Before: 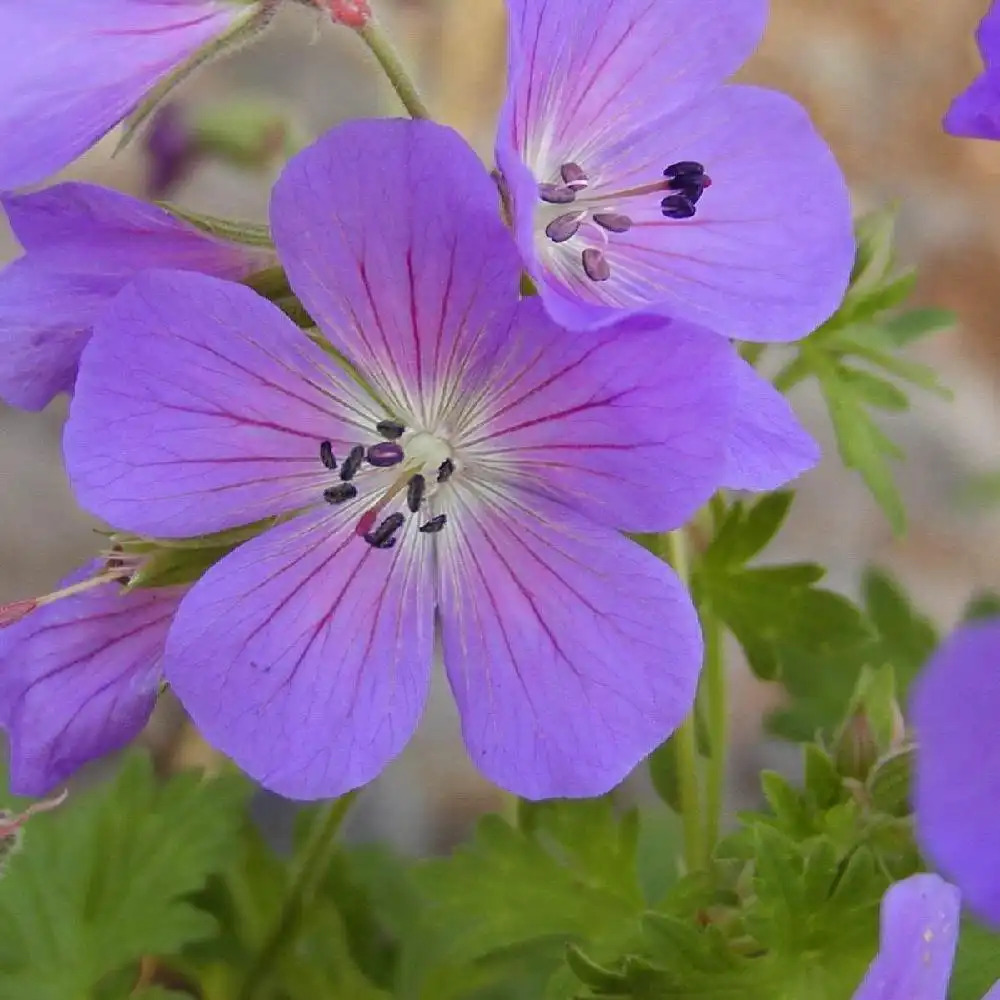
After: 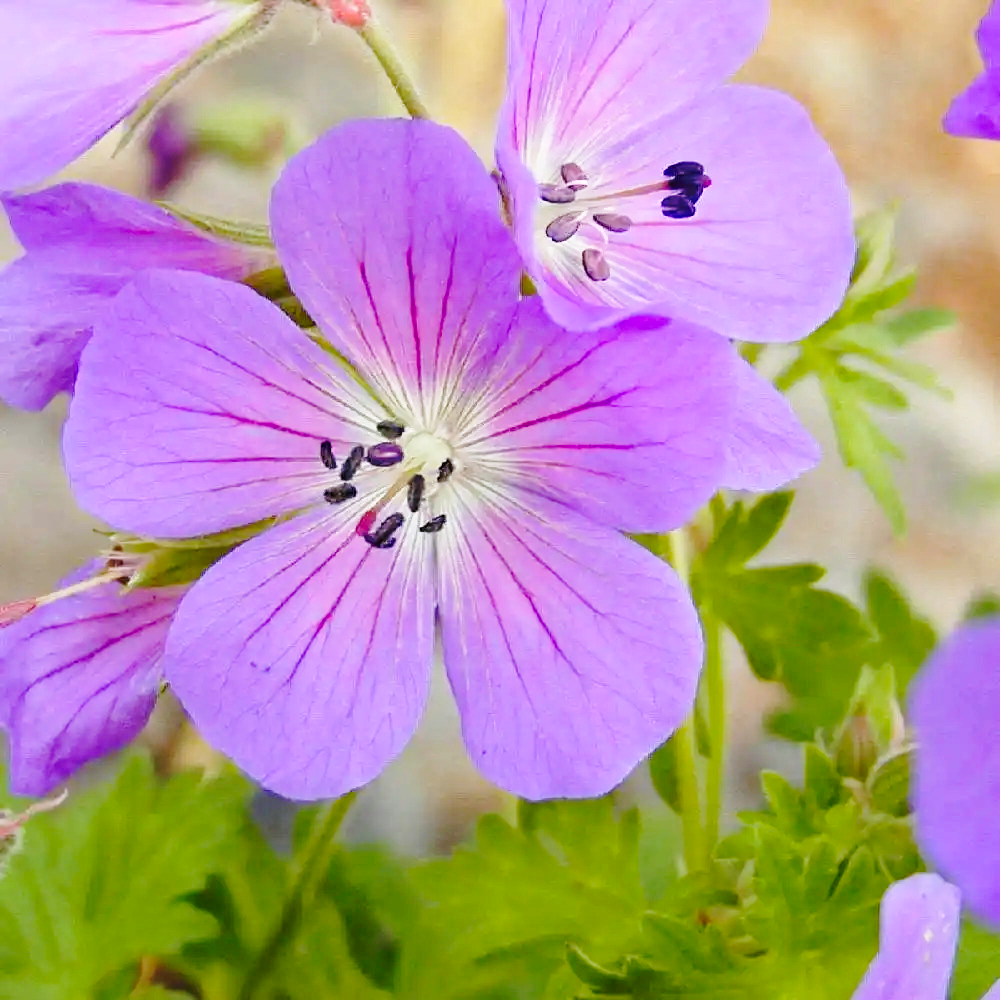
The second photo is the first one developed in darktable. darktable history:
base curve: curves: ch0 [(0, 0) (0.032, 0.037) (0.105, 0.228) (0.435, 0.76) (0.856, 0.983) (1, 1)], preserve colors none
haze removal: compatibility mode true, adaptive false
